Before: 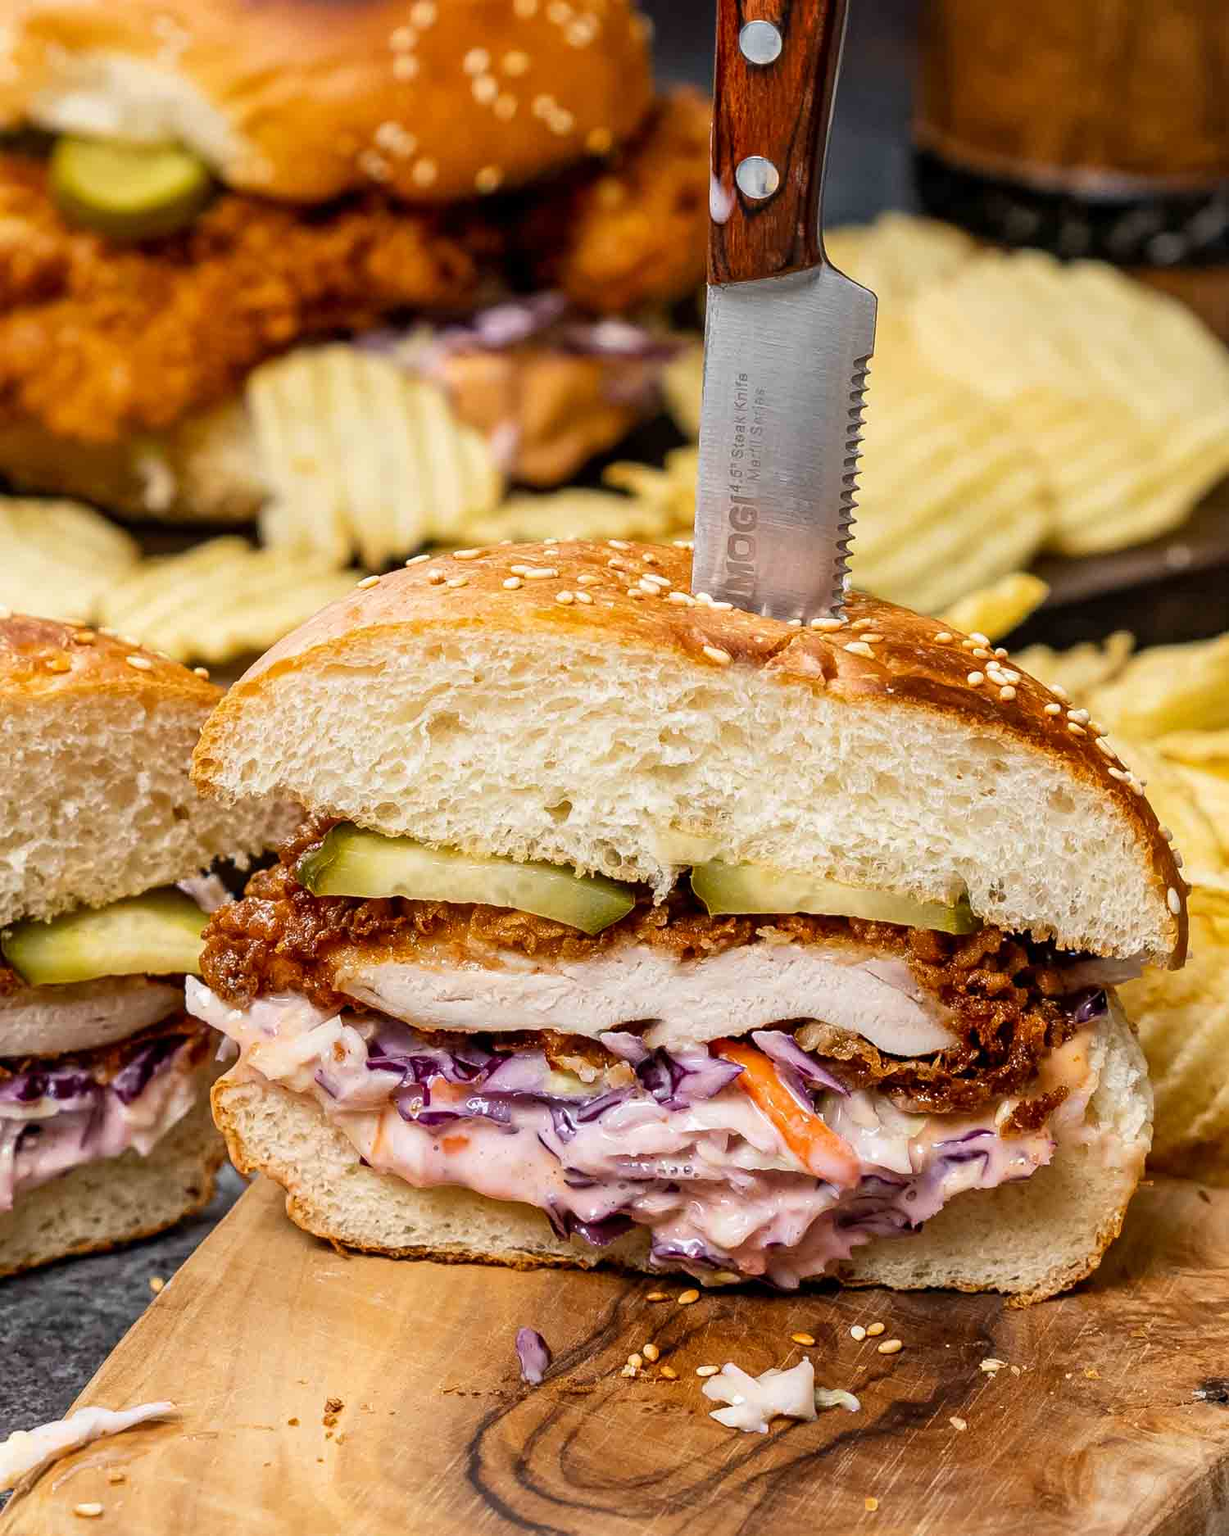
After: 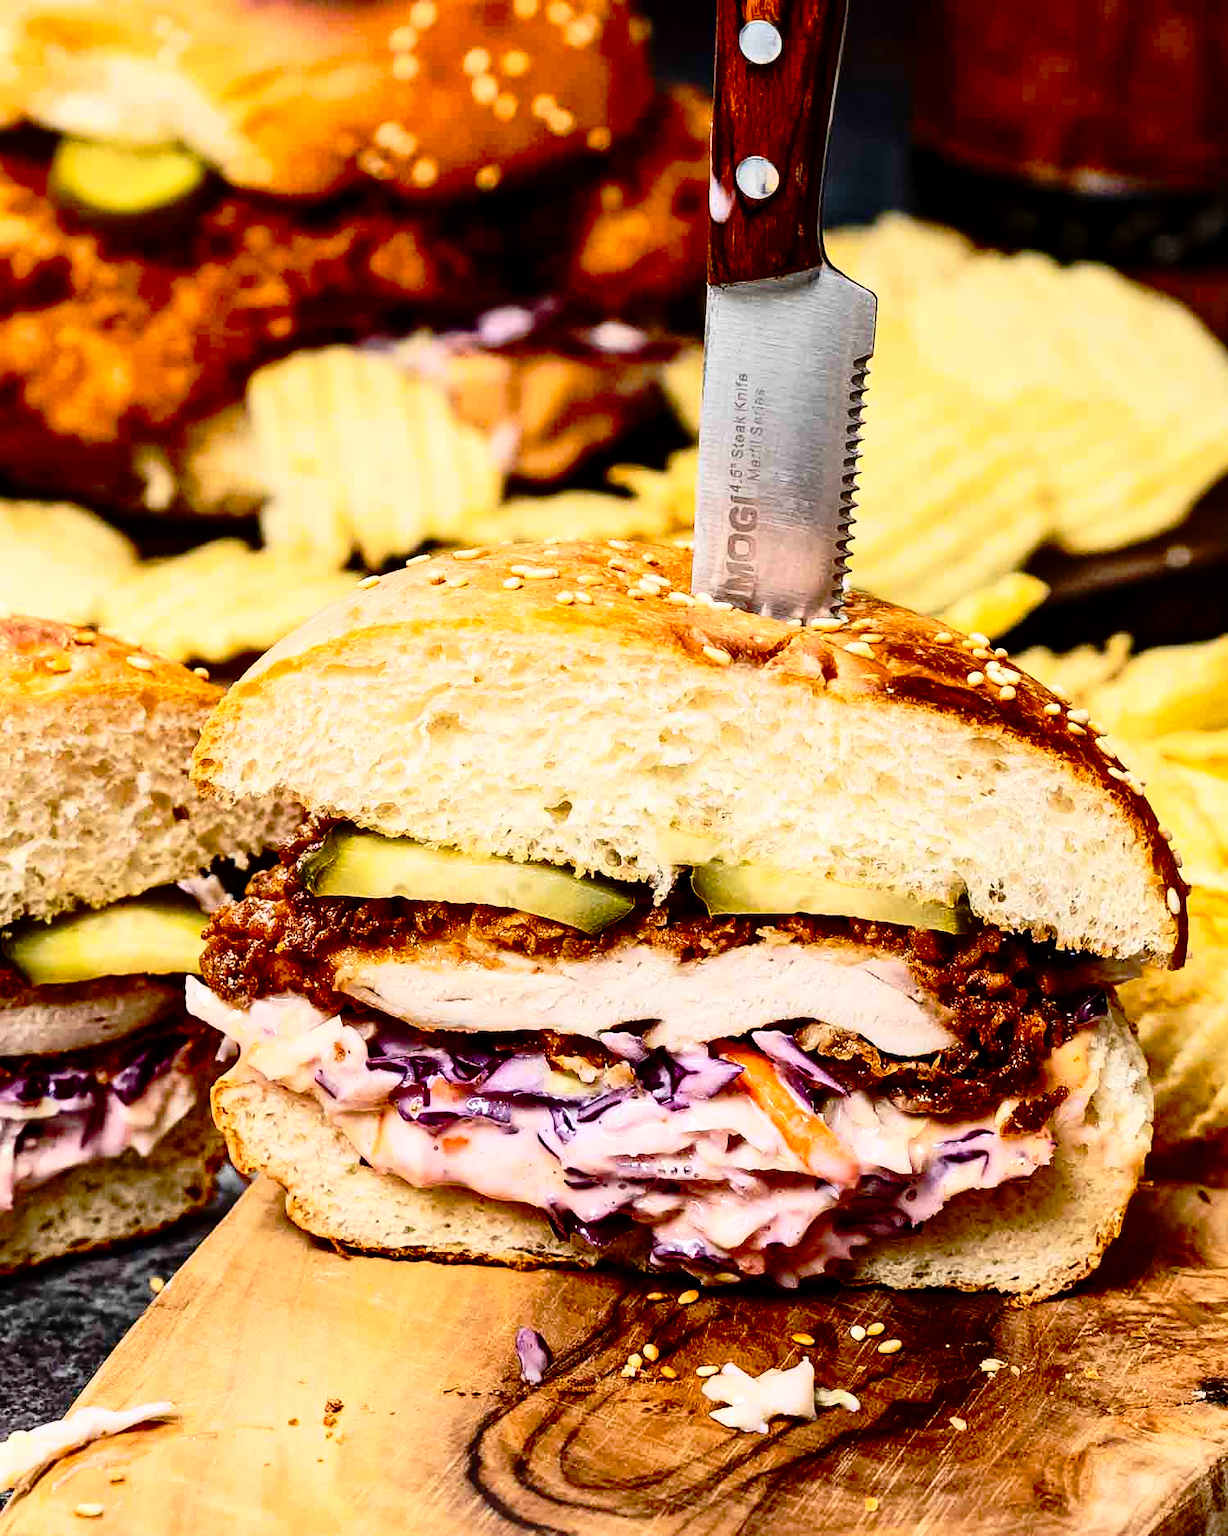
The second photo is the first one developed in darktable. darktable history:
contrast brightness saturation: contrast 0.398, brightness 0.041, saturation 0.264
exposure: black level correction 0.007, compensate highlight preservation false
tone curve: curves: ch0 [(0, 0) (0.126, 0.061) (0.362, 0.382) (0.498, 0.498) (0.706, 0.712) (1, 1)]; ch1 [(0, 0) (0.5, 0.497) (0.55, 0.578) (1, 1)]; ch2 [(0, 0) (0.44, 0.424) (0.489, 0.486) (0.537, 0.538) (1, 1)], preserve colors none
